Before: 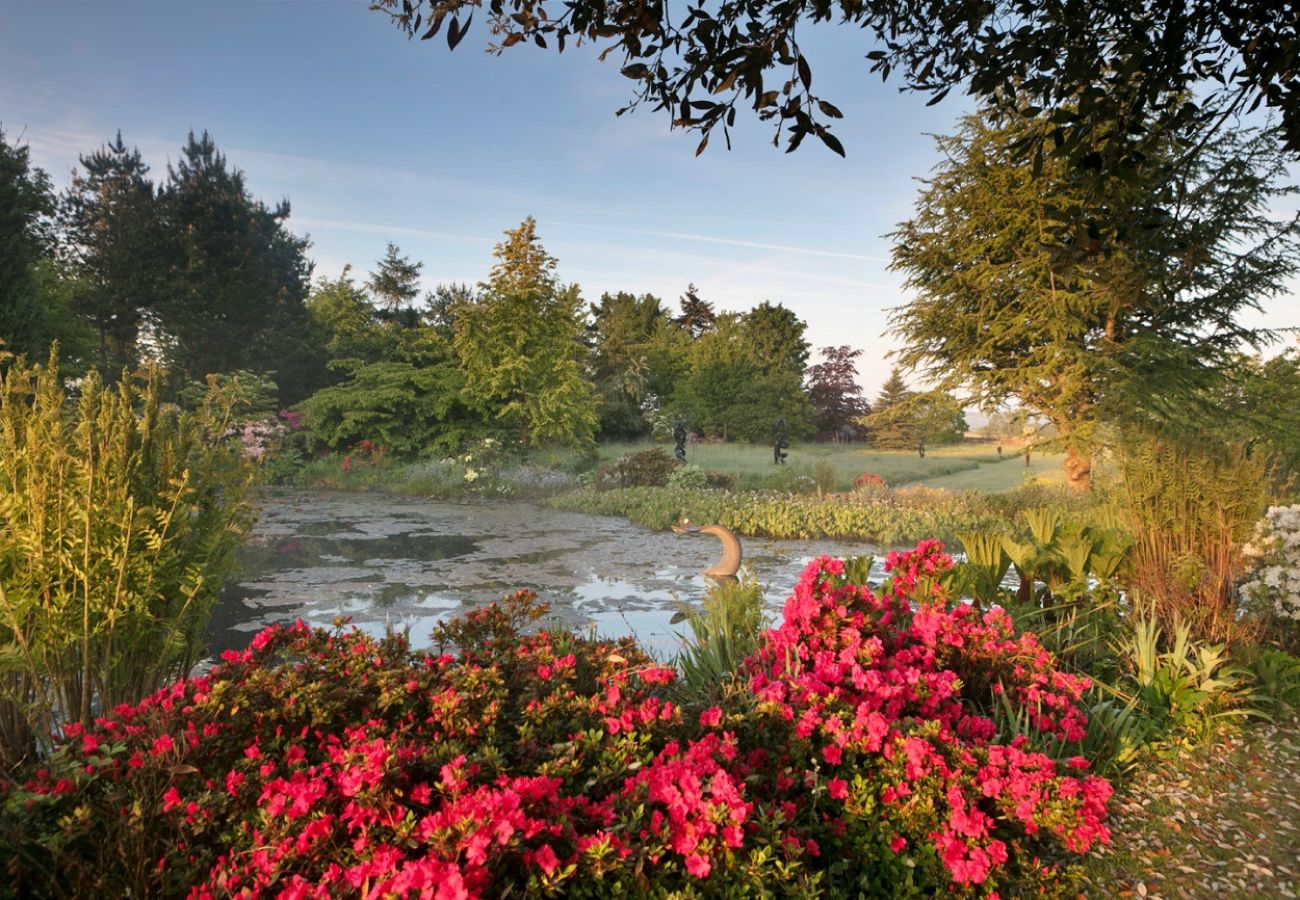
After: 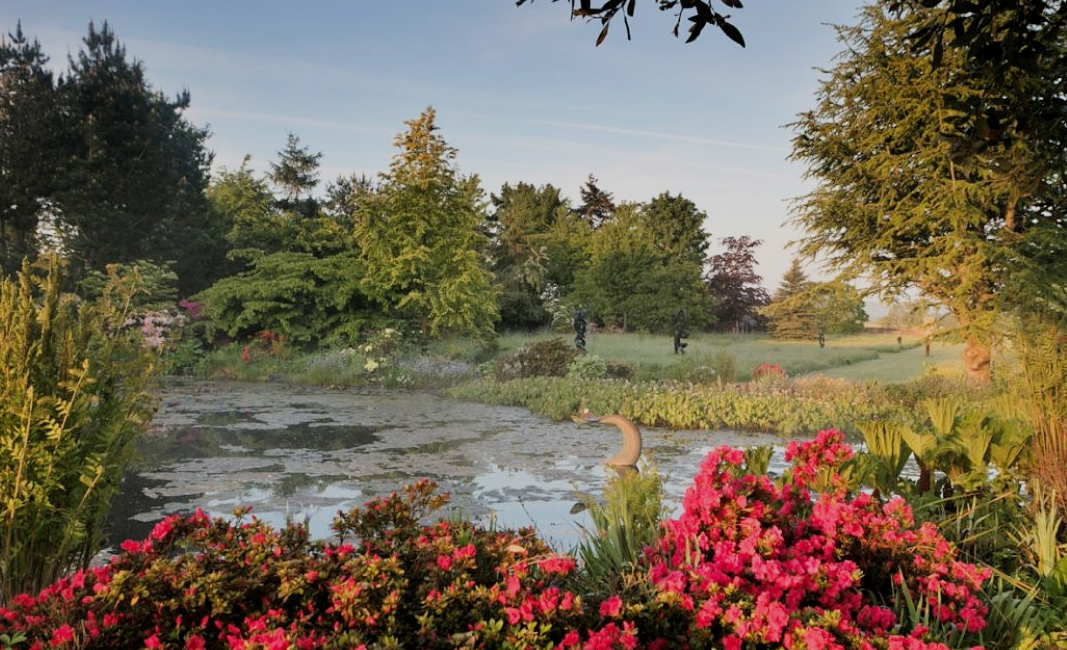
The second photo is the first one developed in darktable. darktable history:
crop: left 7.763%, top 12.301%, right 10.149%, bottom 15.463%
filmic rgb: black relative exposure -7.65 EV, white relative exposure 4.56 EV, threshold 3.02 EV, hardness 3.61, contrast 1.056, enable highlight reconstruction true
